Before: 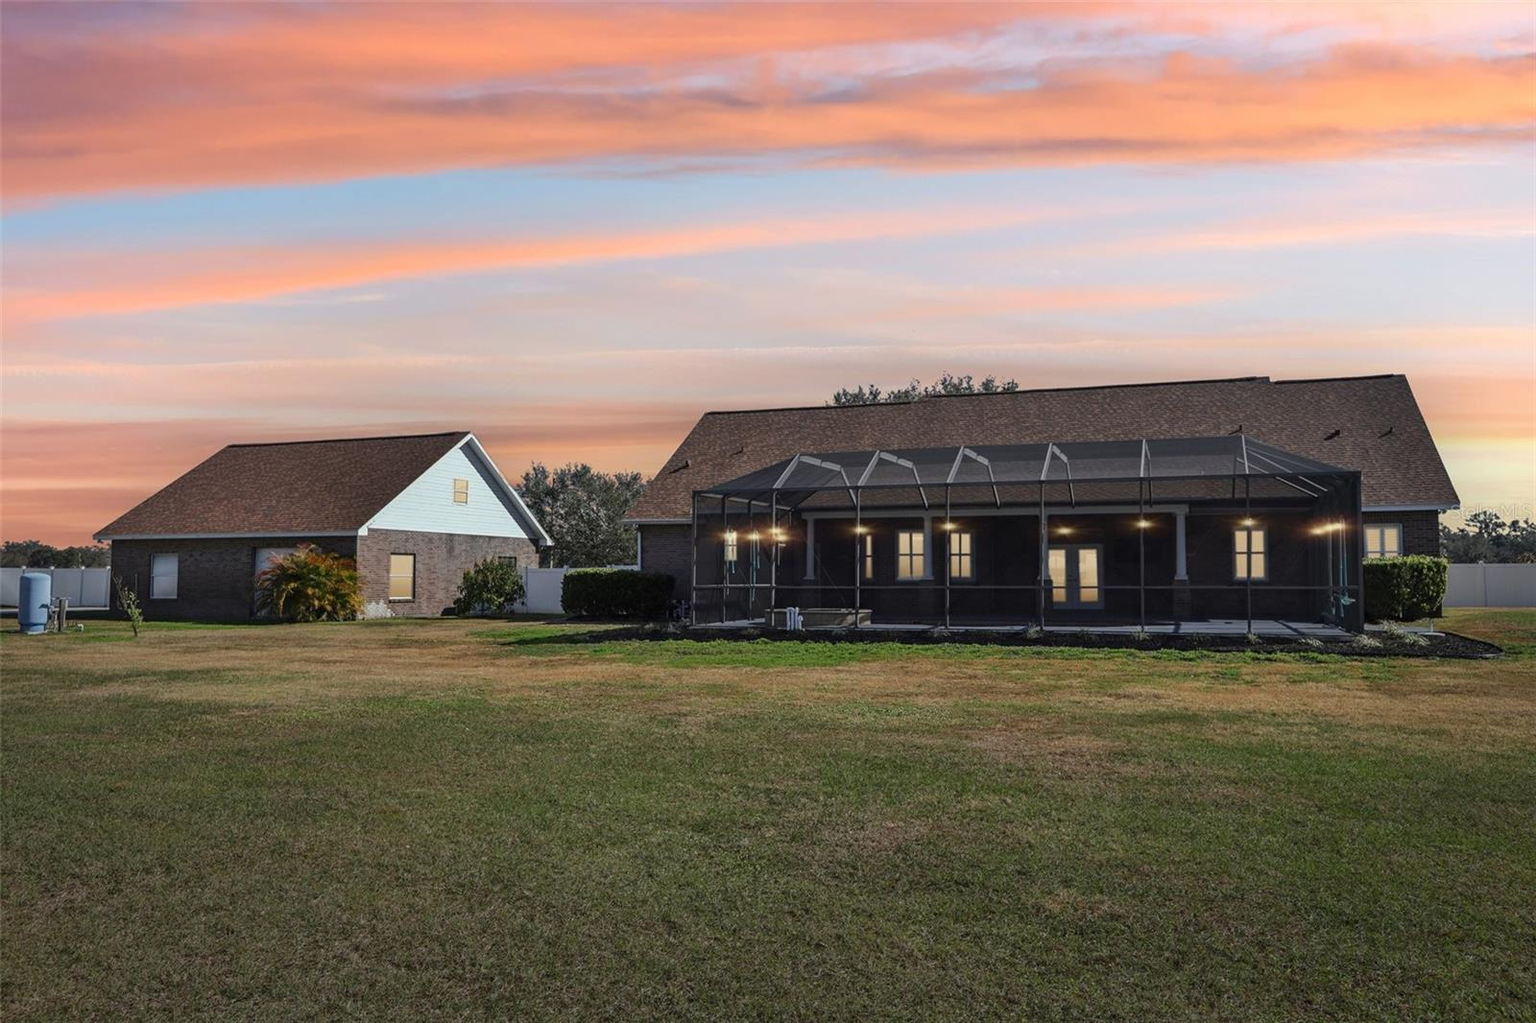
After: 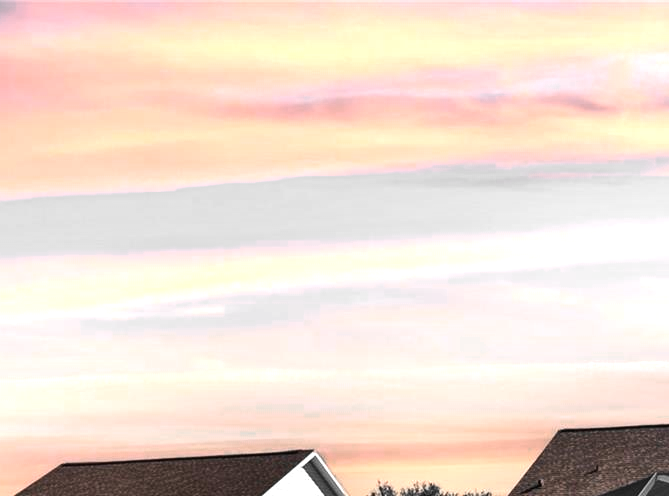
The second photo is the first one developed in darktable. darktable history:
color zones: curves: ch0 [(0, 0.65) (0.096, 0.644) (0.221, 0.539) (0.429, 0.5) (0.571, 0.5) (0.714, 0.5) (0.857, 0.5) (1, 0.65)]; ch1 [(0, 0.5) (0.143, 0.5) (0.257, -0.002) (0.429, 0.04) (0.571, -0.001) (0.714, -0.015) (0.857, 0.024) (1, 0.5)]
crop and rotate: left 11.027%, top 0.059%, right 47.147%, bottom 53.394%
tone equalizer: -8 EV -0.761 EV, -7 EV -0.686 EV, -6 EV -0.575 EV, -5 EV -0.376 EV, -3 EV 0.391 EV, -2 EV 0.6 EV, -1 EV 0.675 EV, +0 EV 0.769 EV, edges refinement/feathering 500, mask exposure compensation -1.26 EV, preserve details no
